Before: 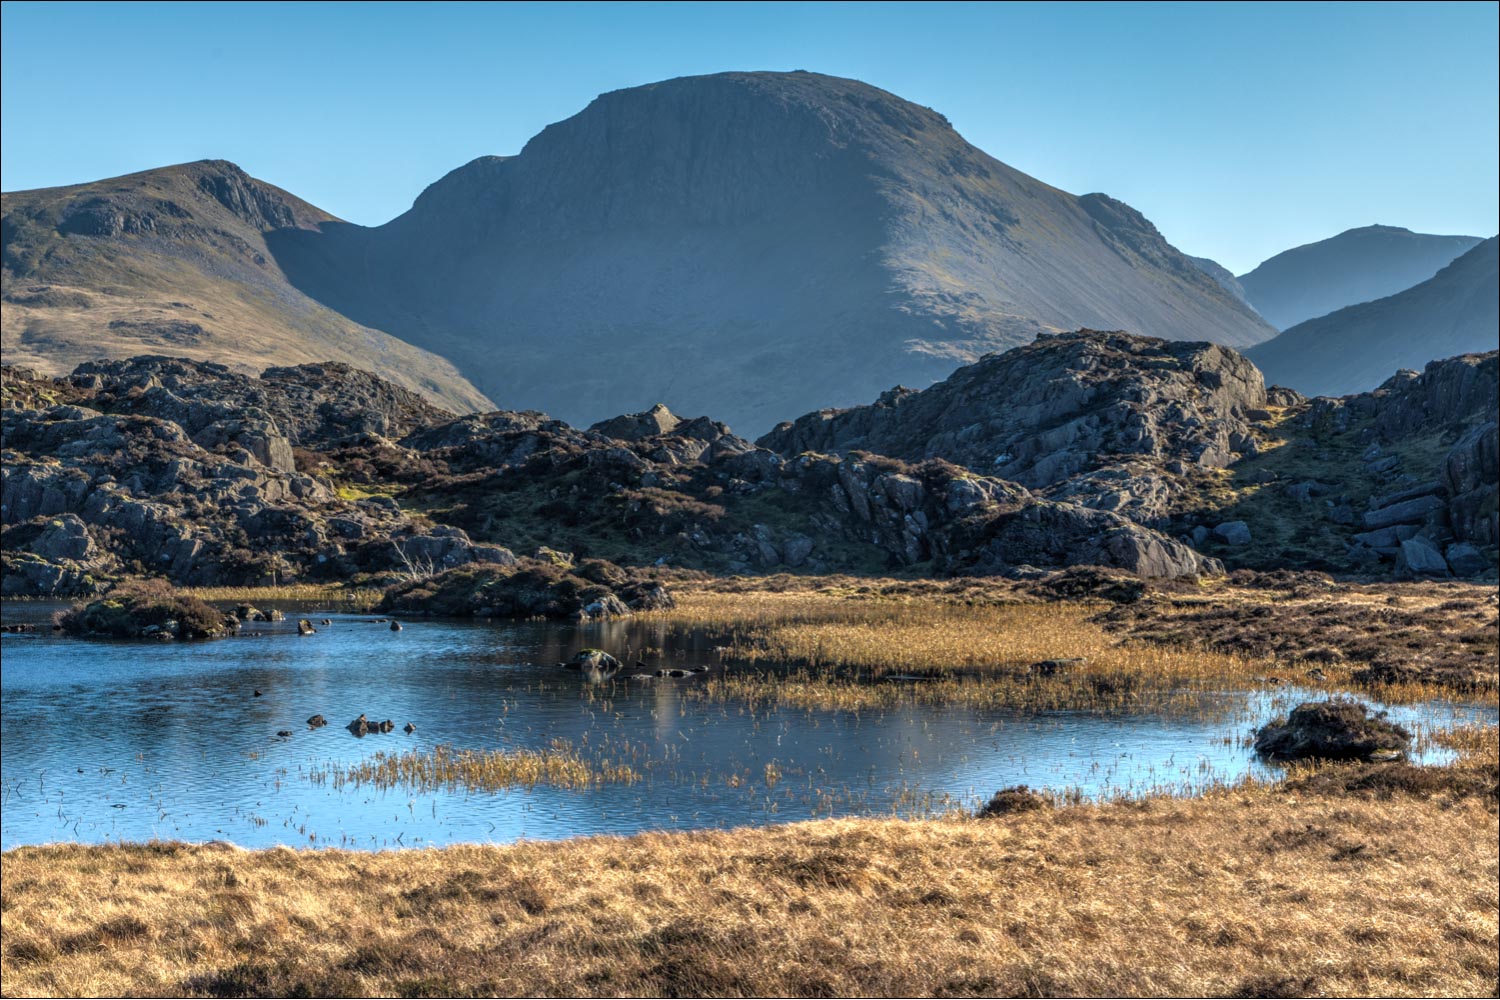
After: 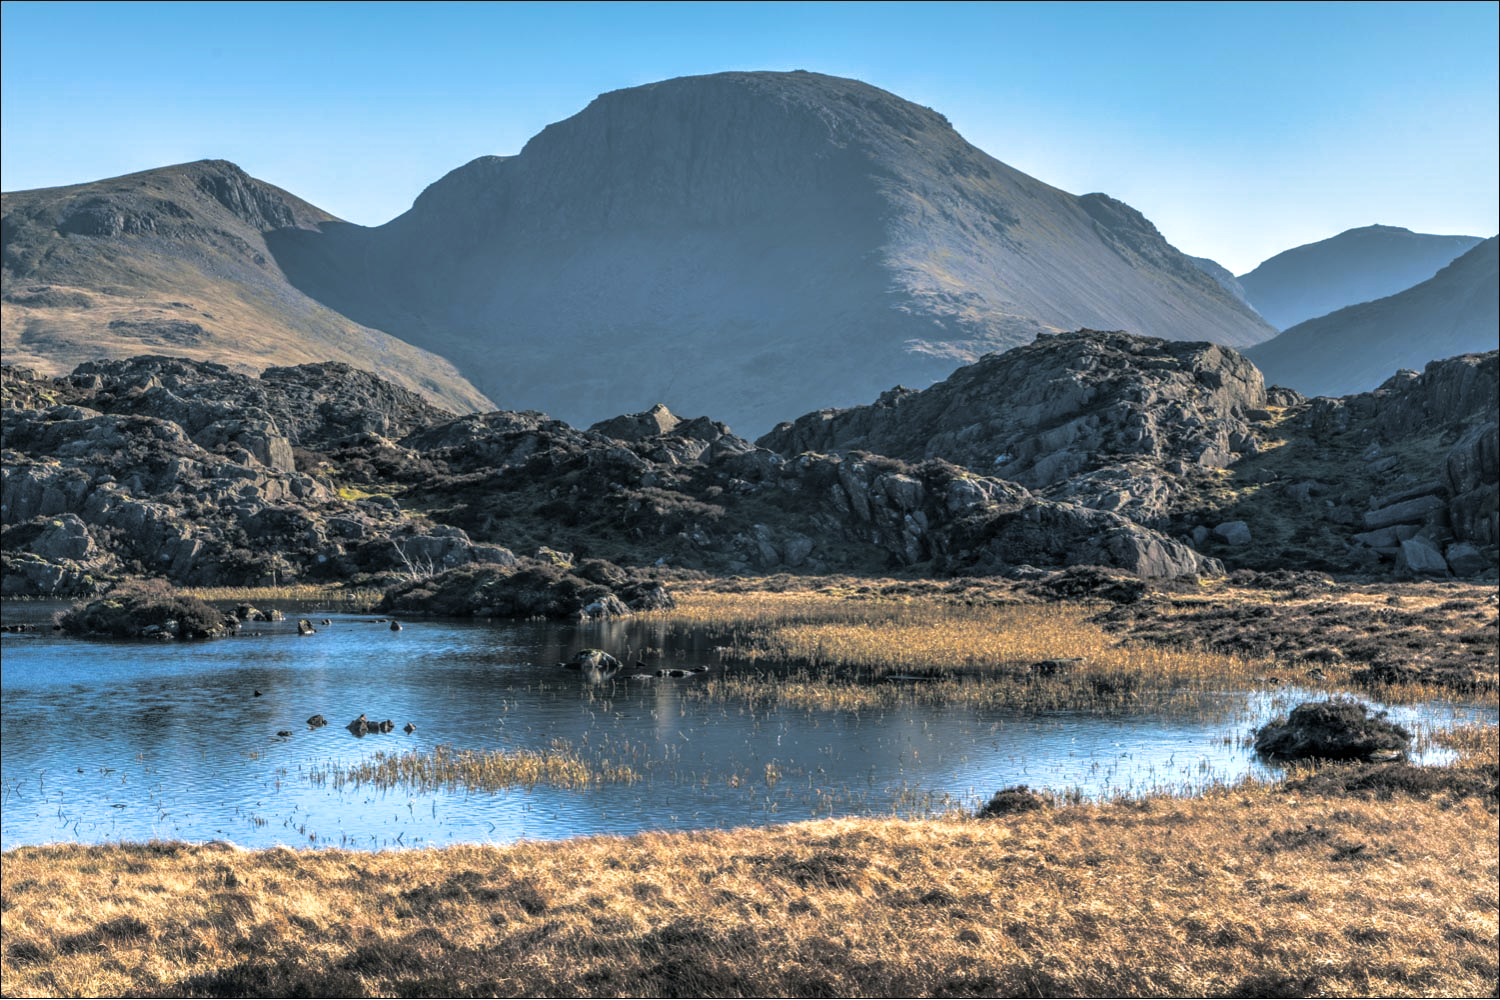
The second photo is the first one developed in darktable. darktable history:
exposure: exposure 0.2 EV, compensate highlight preservation false
white balance: red 1.009, blue 1.027
split-toning: shadows › hue 201.6°, shadows › saturation 0.16, highlights › hue 50.4°, highlights › saturation 0.2, balance -49.9
shadows and highlights: shadows 5, soften with gaussian
